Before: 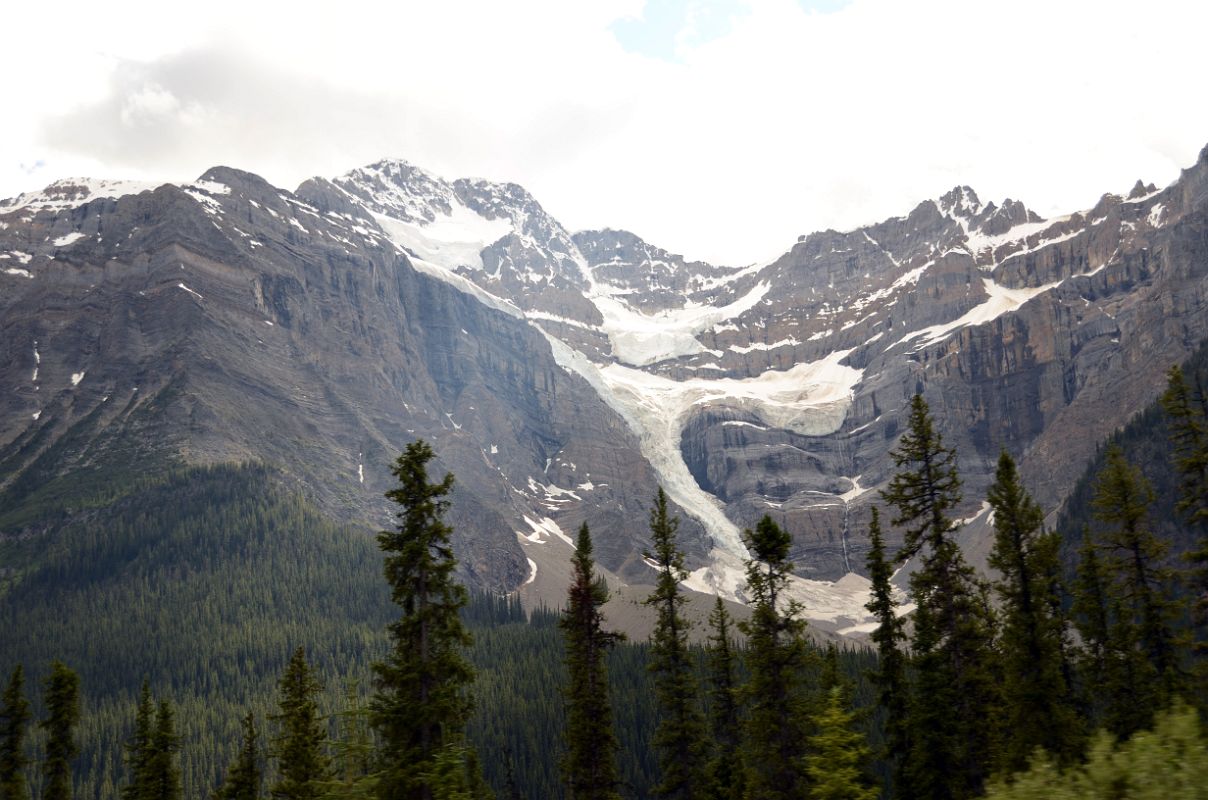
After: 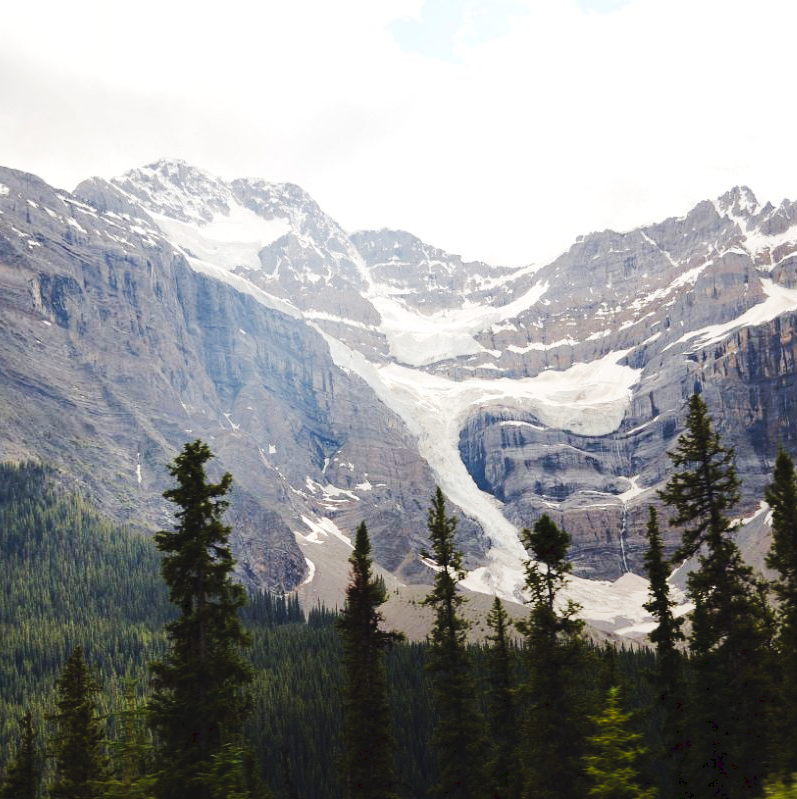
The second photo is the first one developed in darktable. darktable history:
tone curve: curves: ch0 [(0, 0) (0.003, 0.061) (0.011, 0.065) (0.025, 0.066) (0.044, 0.077) (0.069, 0.092) (0.1, 0.106) (0.136, 0.125) (0.177, 0.16) (0.224, 0.206) (0.277, 0.272) (0.335, 0.356) (0.399, 0.472) (0.468, 0.59) (0.543, 0.686) (0.623, 0.766) (0.709, 0.832) (0.801, 0.886) (0.898, 0.929) (1, 1)], preserve colors none
crop and rotate: left 18.442%, right 15.508%
